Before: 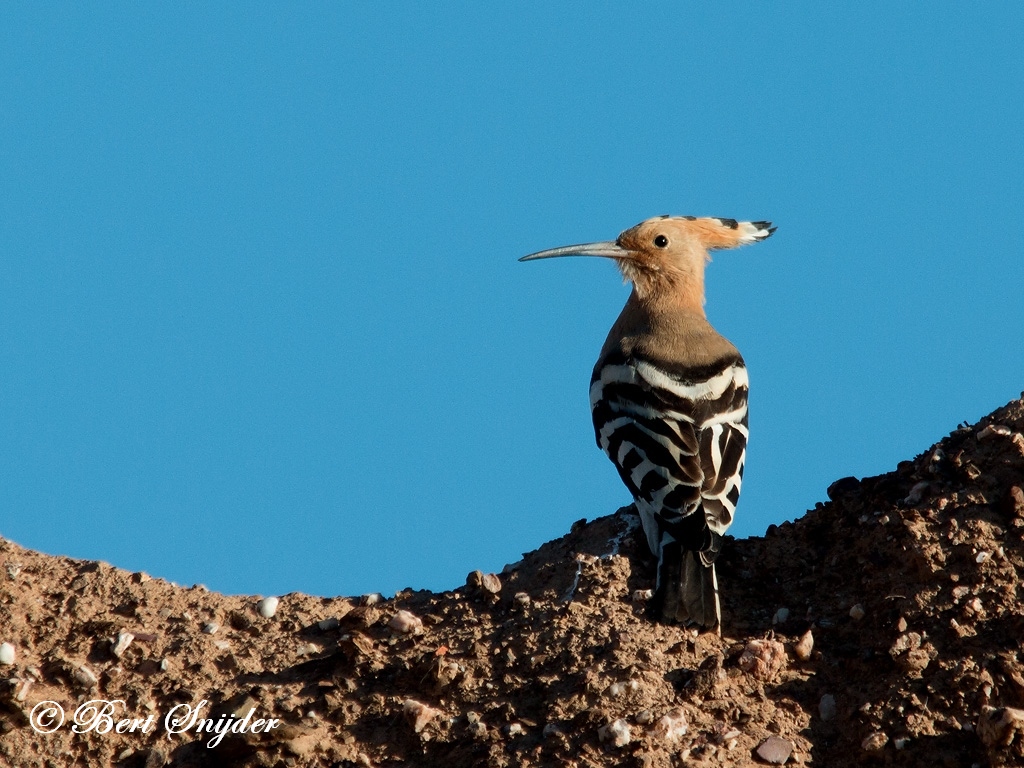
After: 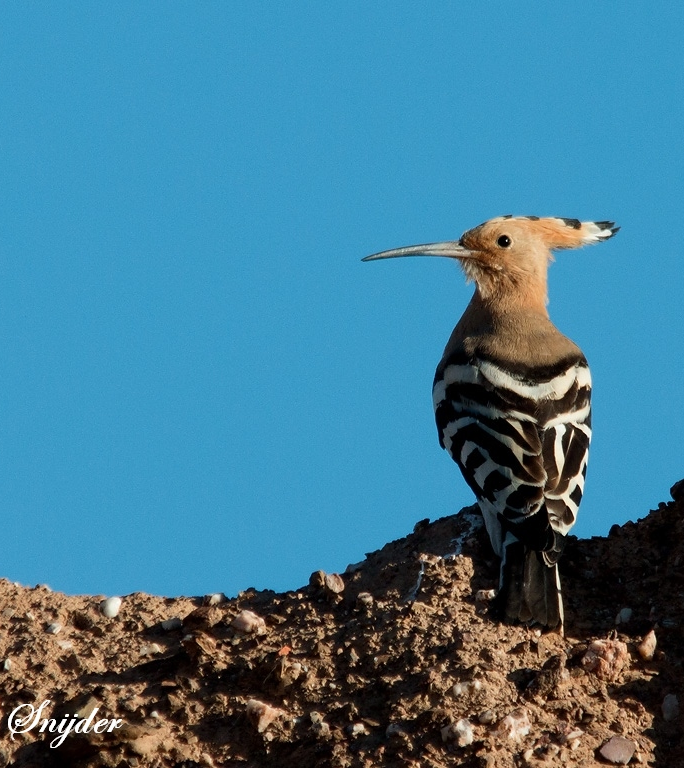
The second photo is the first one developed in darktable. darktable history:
crop: left 15.404%, right 17.749%
